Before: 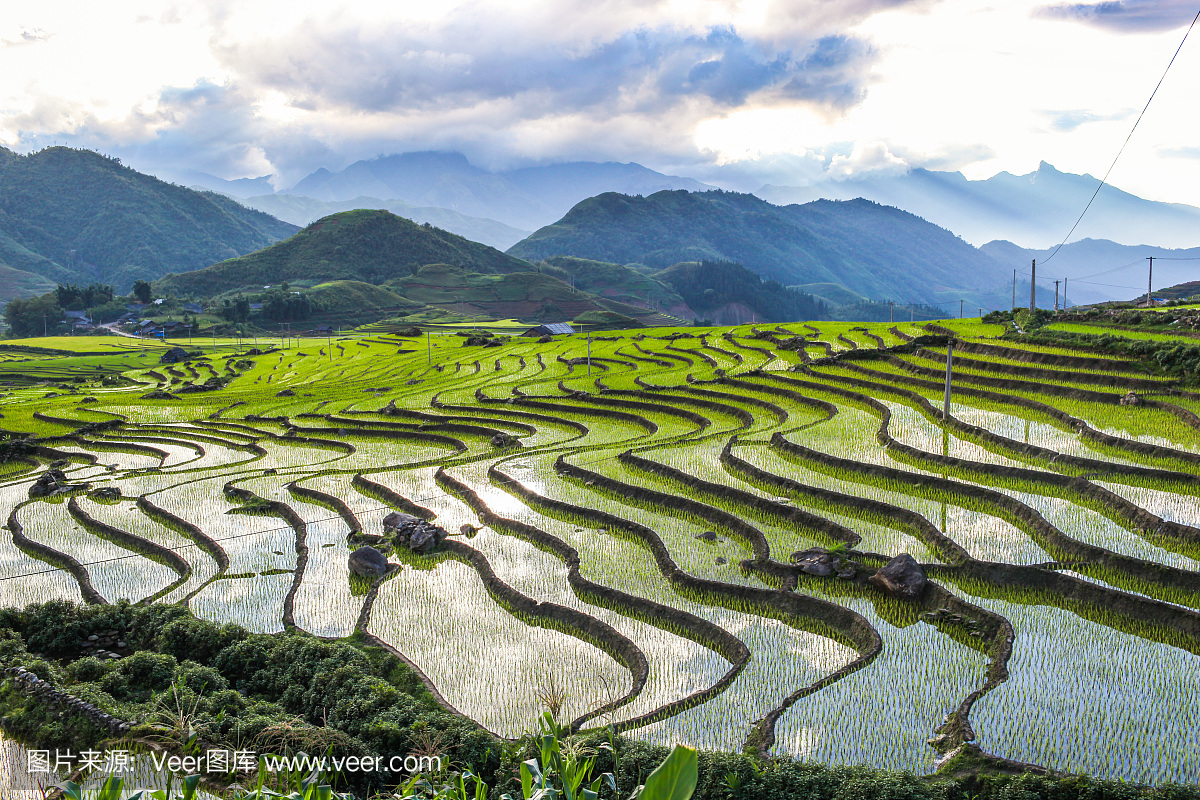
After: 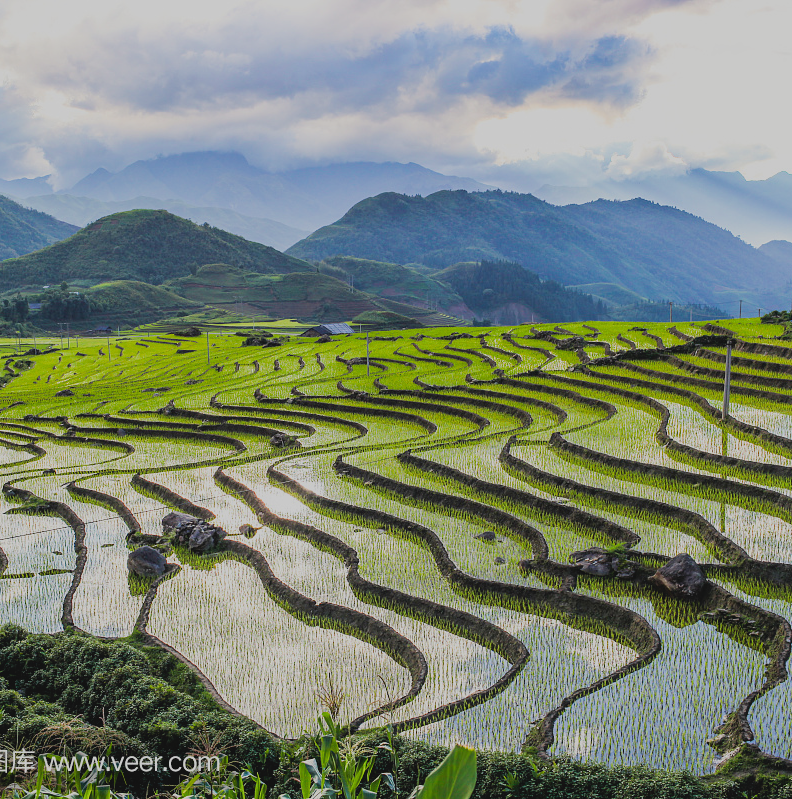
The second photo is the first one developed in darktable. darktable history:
filmic rgb: black relative exposure -7.65 EV, white relative exposure 4.56 EV, hardness 3.61
crop and rotate: left 18.442%, right 15.508%
contrast brightness saturation: contrast -0.11
